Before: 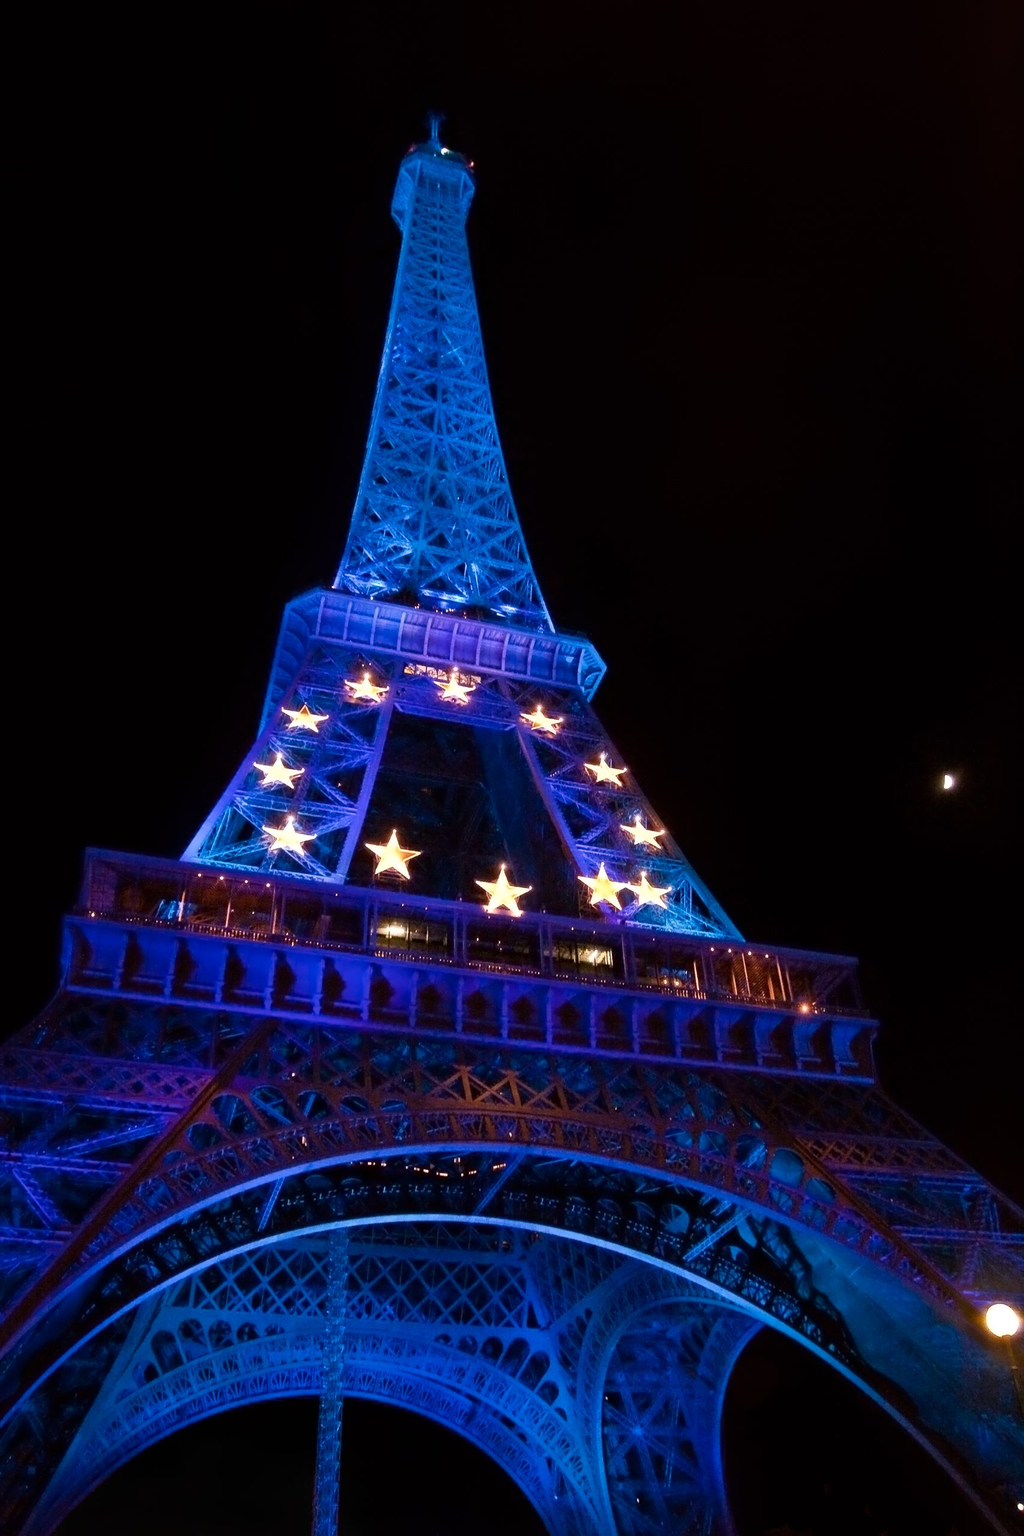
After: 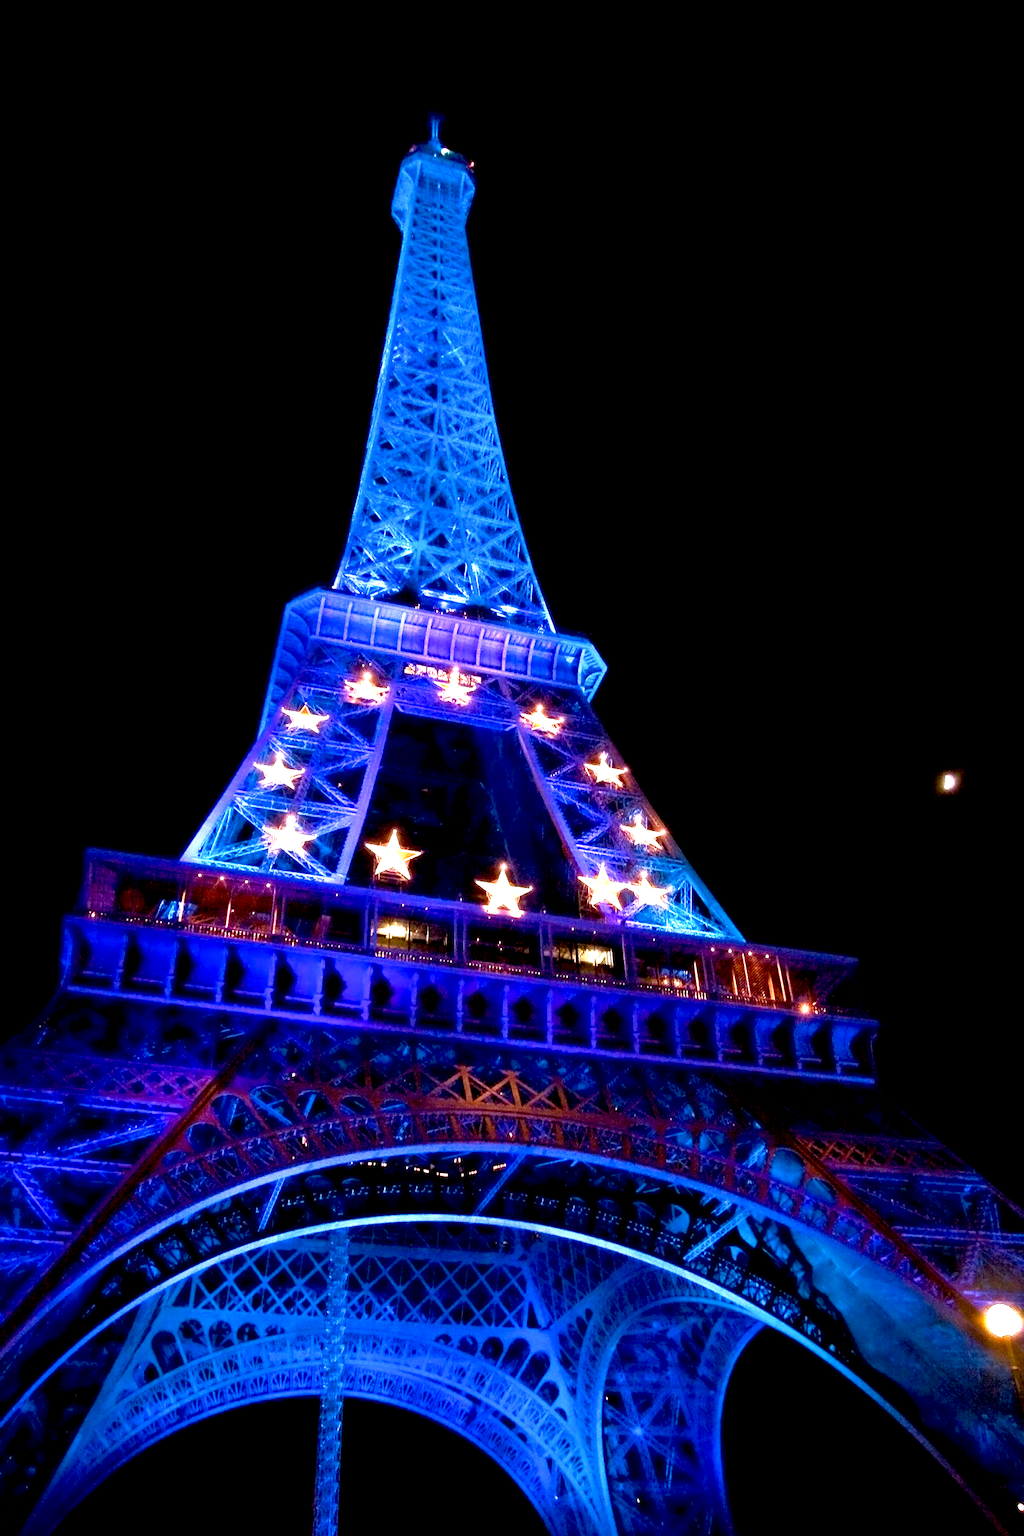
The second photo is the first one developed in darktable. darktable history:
color correction: highlights b* 3.01
velvia: on, module defaults
exposure: black level correction 0.009, exposure 1.413 EV, compensate highlight preservation false
